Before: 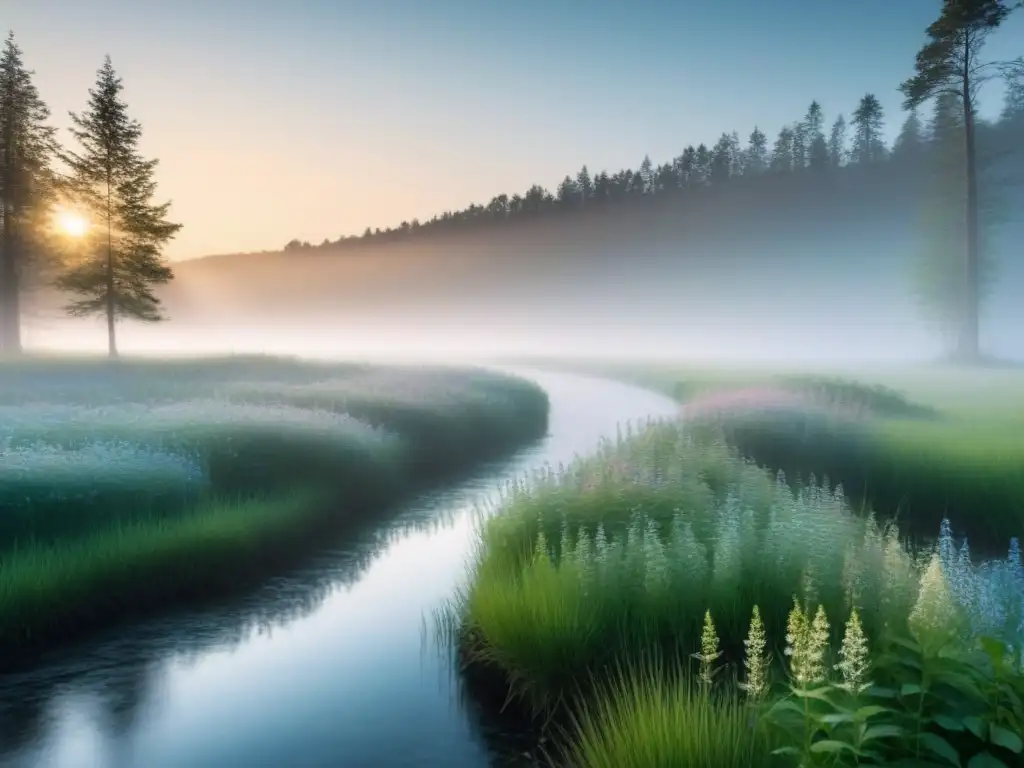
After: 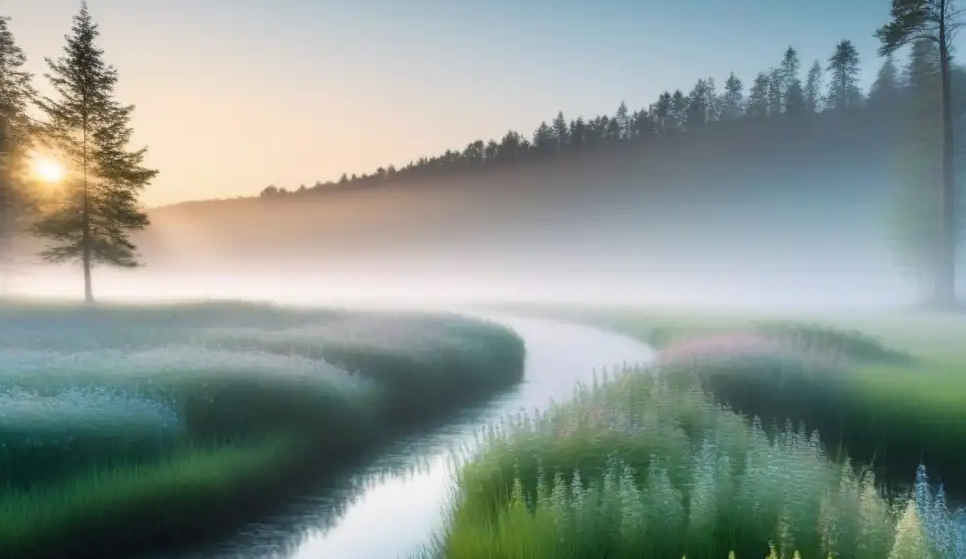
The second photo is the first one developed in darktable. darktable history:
crop: left 2.436%, top 7.071%, right 3.187%, bottom 20.133%
